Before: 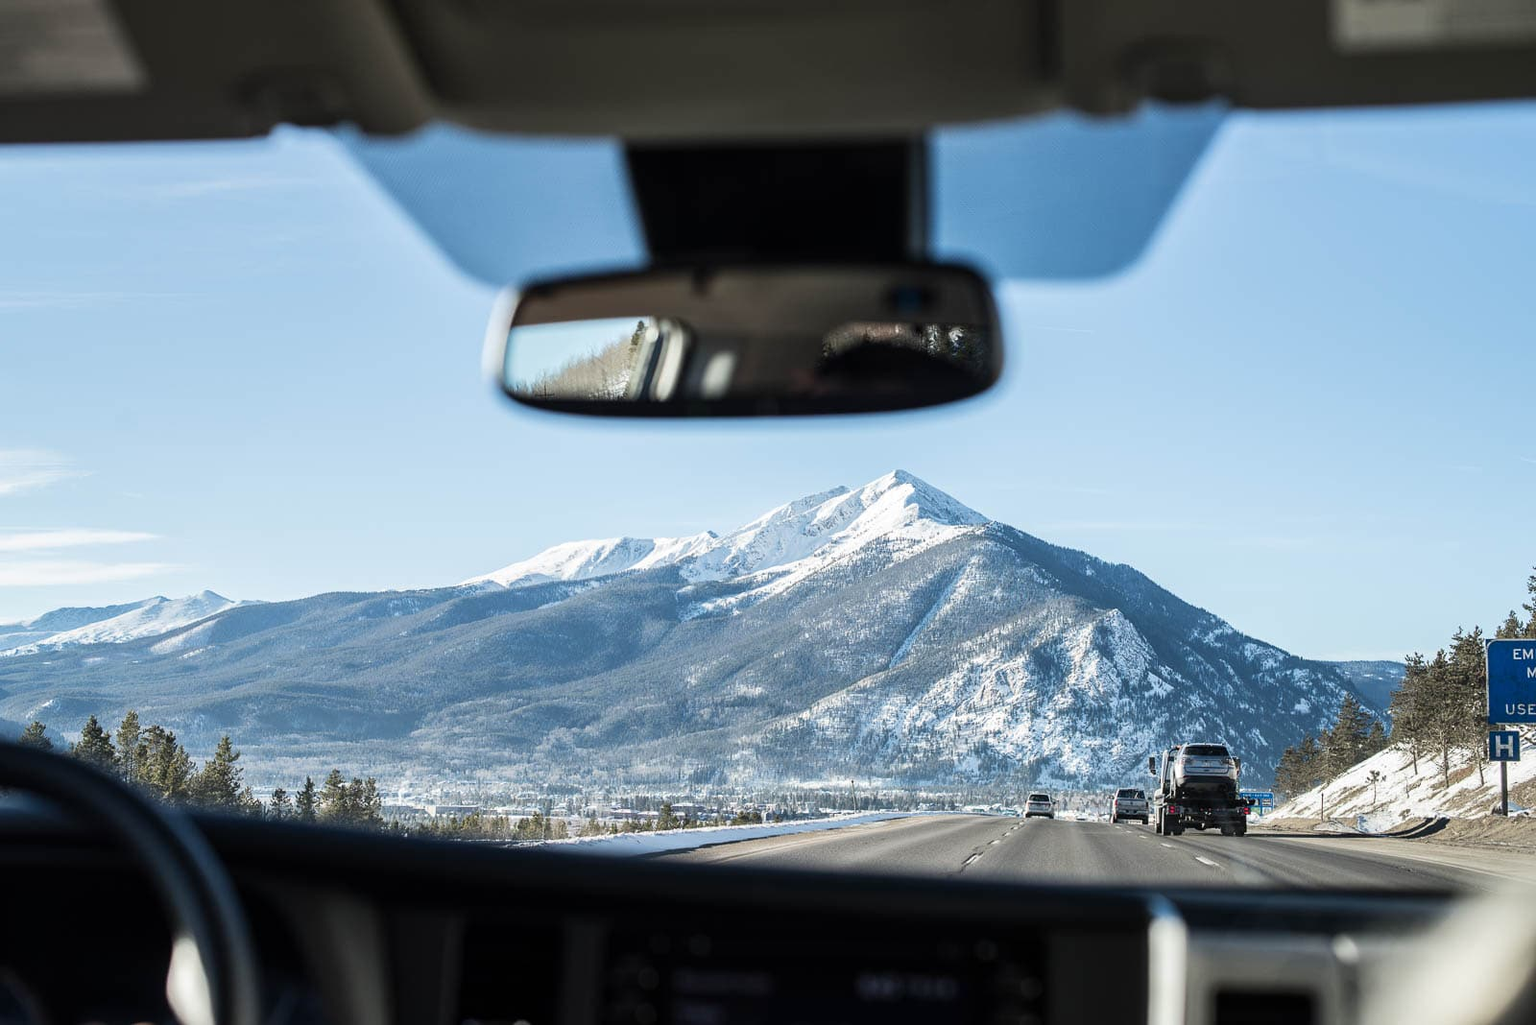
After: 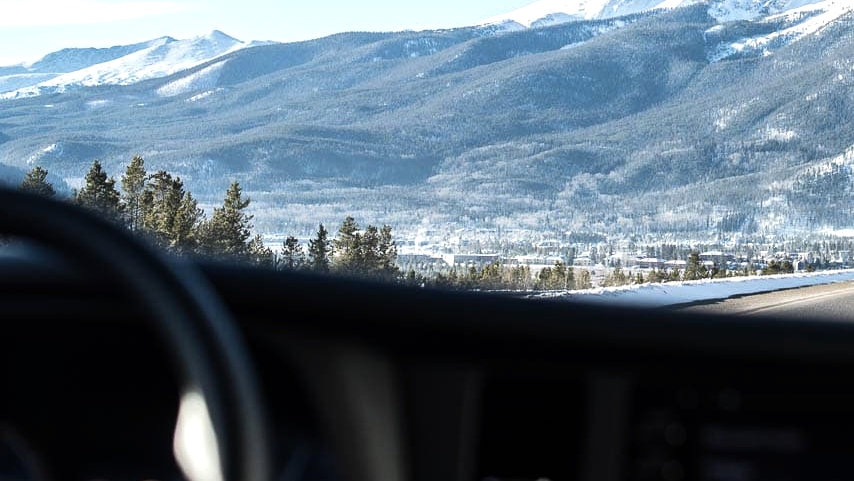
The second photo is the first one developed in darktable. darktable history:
crop and rotate: top 54.778%, right 46.61%, bottom 0.159%
tone equalizer: -8 EV -0.417 EV, -7 EV -0.389 EV, -6 EV -0.333 EV, -5 EV -0.222 EV, -3 EV 0.222 EV, -2 EV 0.333 EV, -1 EV 0.389 EV, +0 EV 0.417 EV, edges refinement/feathering 500, mask exposure compensation -1.57 EV, preserve details no
